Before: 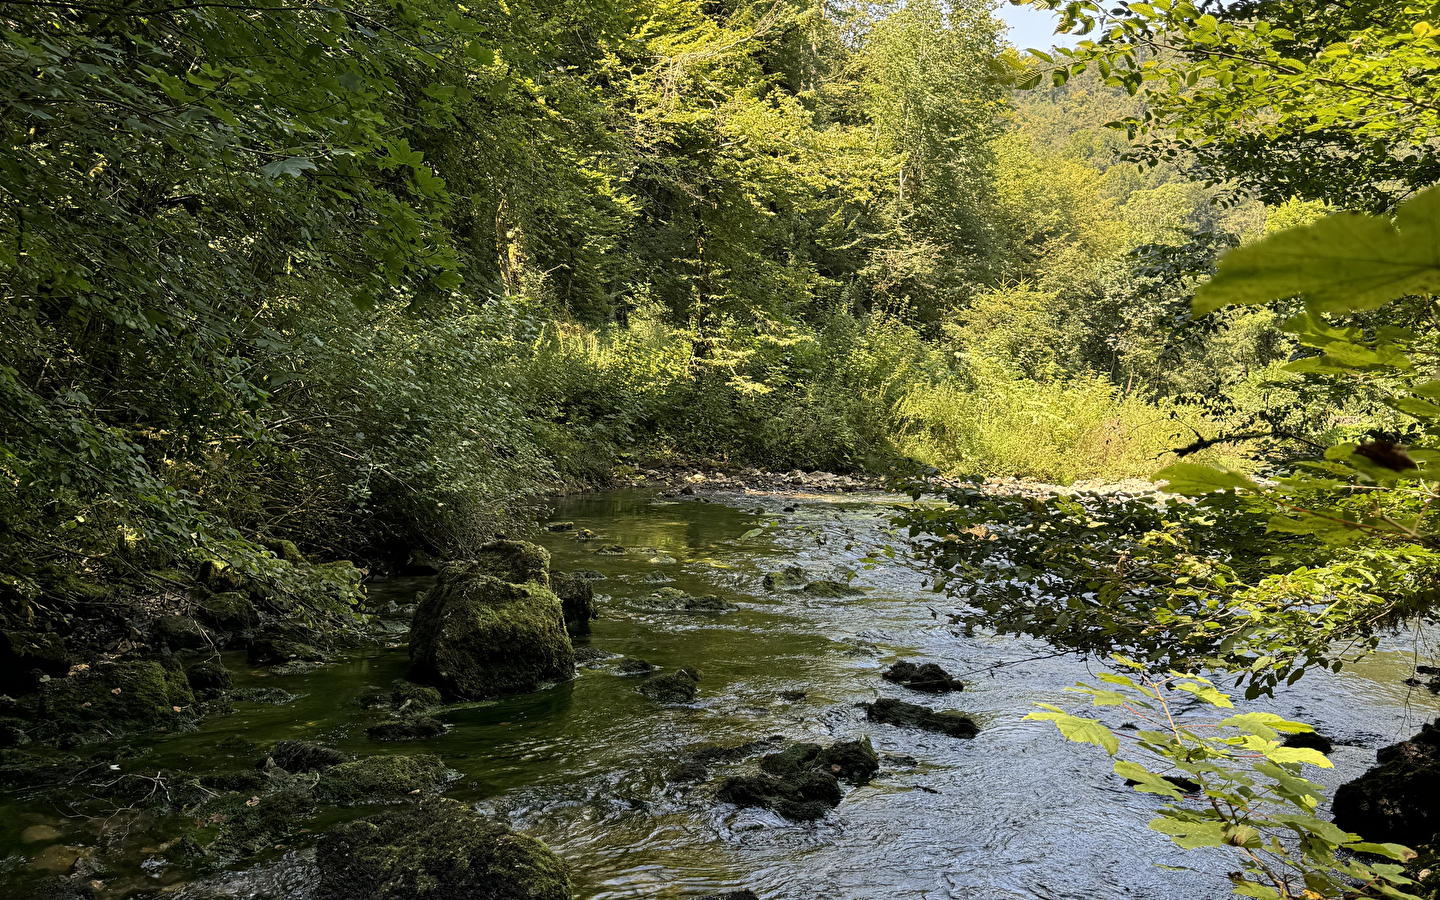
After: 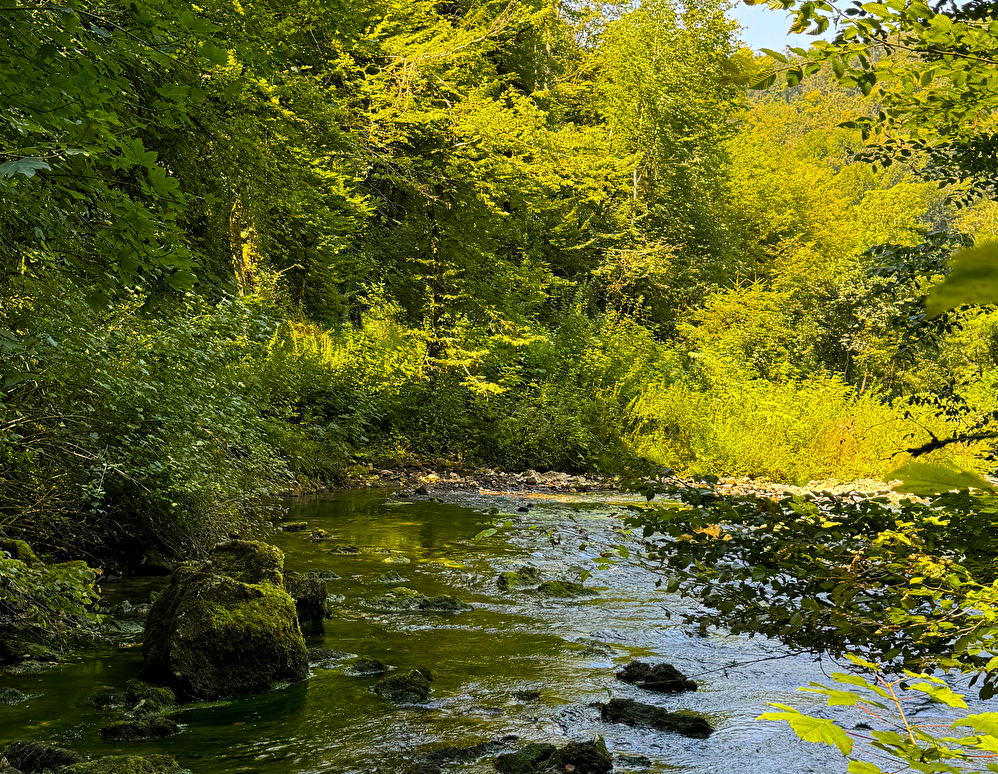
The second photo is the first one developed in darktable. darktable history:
crop: left 18.479%, right 12.2%, bottom 13.971%
color balance rgb: linear chroma grading › global chroma 15%, perceptual saturation grading › global saturation 30%
